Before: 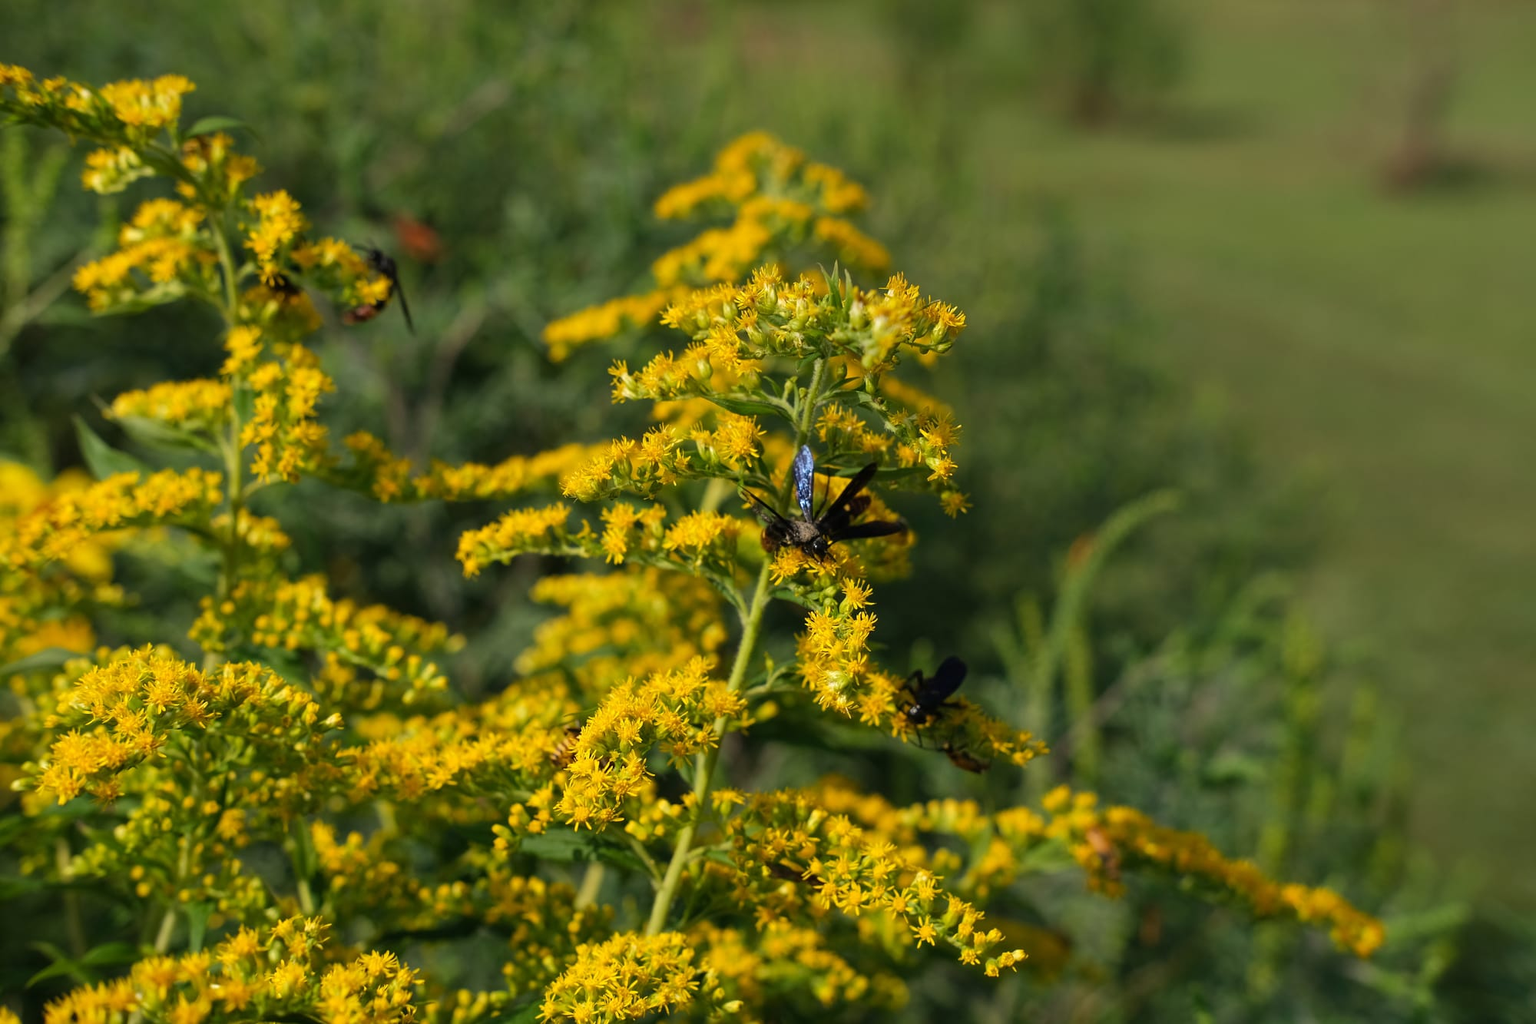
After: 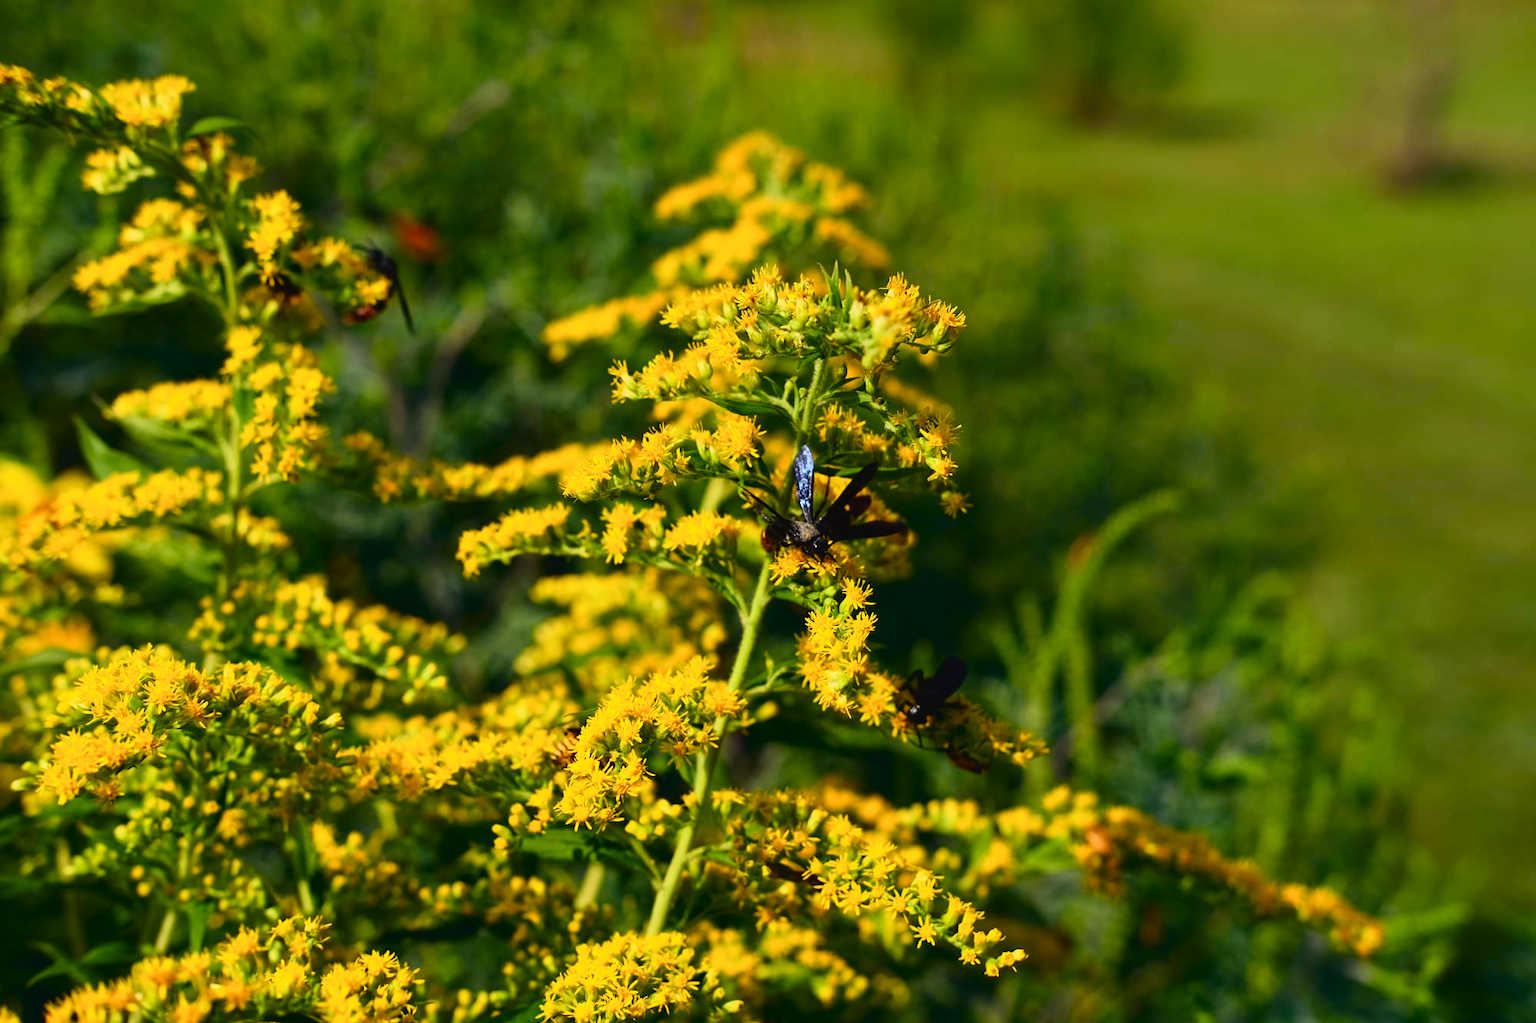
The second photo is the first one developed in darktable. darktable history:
tone curve: curves: ch0 [(0, 0.023) (0.132, 0.075) (0.256, 0.2) (0.463, 0.494) (0.699, 0.816) (0.813, 0.898) (1, 0.943)]; ch1 [(0, 0) (0.32, 0.306) (0.441, 0.41) (0.476, 0.466) (0.498, 0.5) (0.518, 0.519) (0.546, 0.571) (0.604, 0.651) (0.733, 0.817) (1, 1)]; ch2 [(0, 0) (0.312, 0.313) (0.431, 0.425) (0.483, 0.477) (0.503, 0.503) (0.526, 0.507) (0.564, 0.575) (0.614, 0.695) (0.713, 0.767) (0.985, 0.966)], color space Lab, independent channels
